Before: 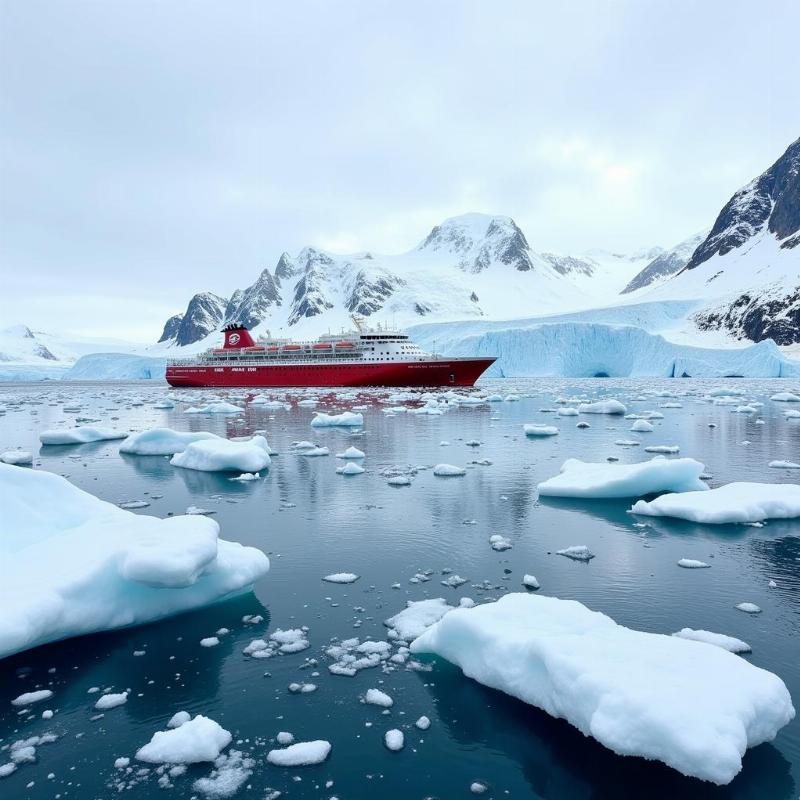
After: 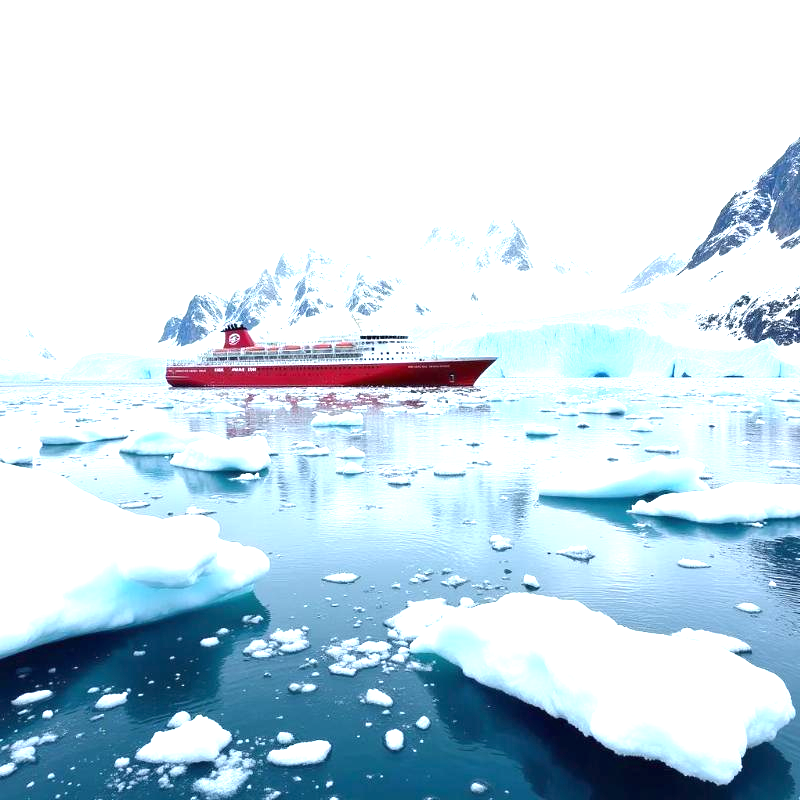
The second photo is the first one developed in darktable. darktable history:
exposure: black level correction 0, exposure 1.277 EV, compensate exposure bias true, compensate highlight preservation false
